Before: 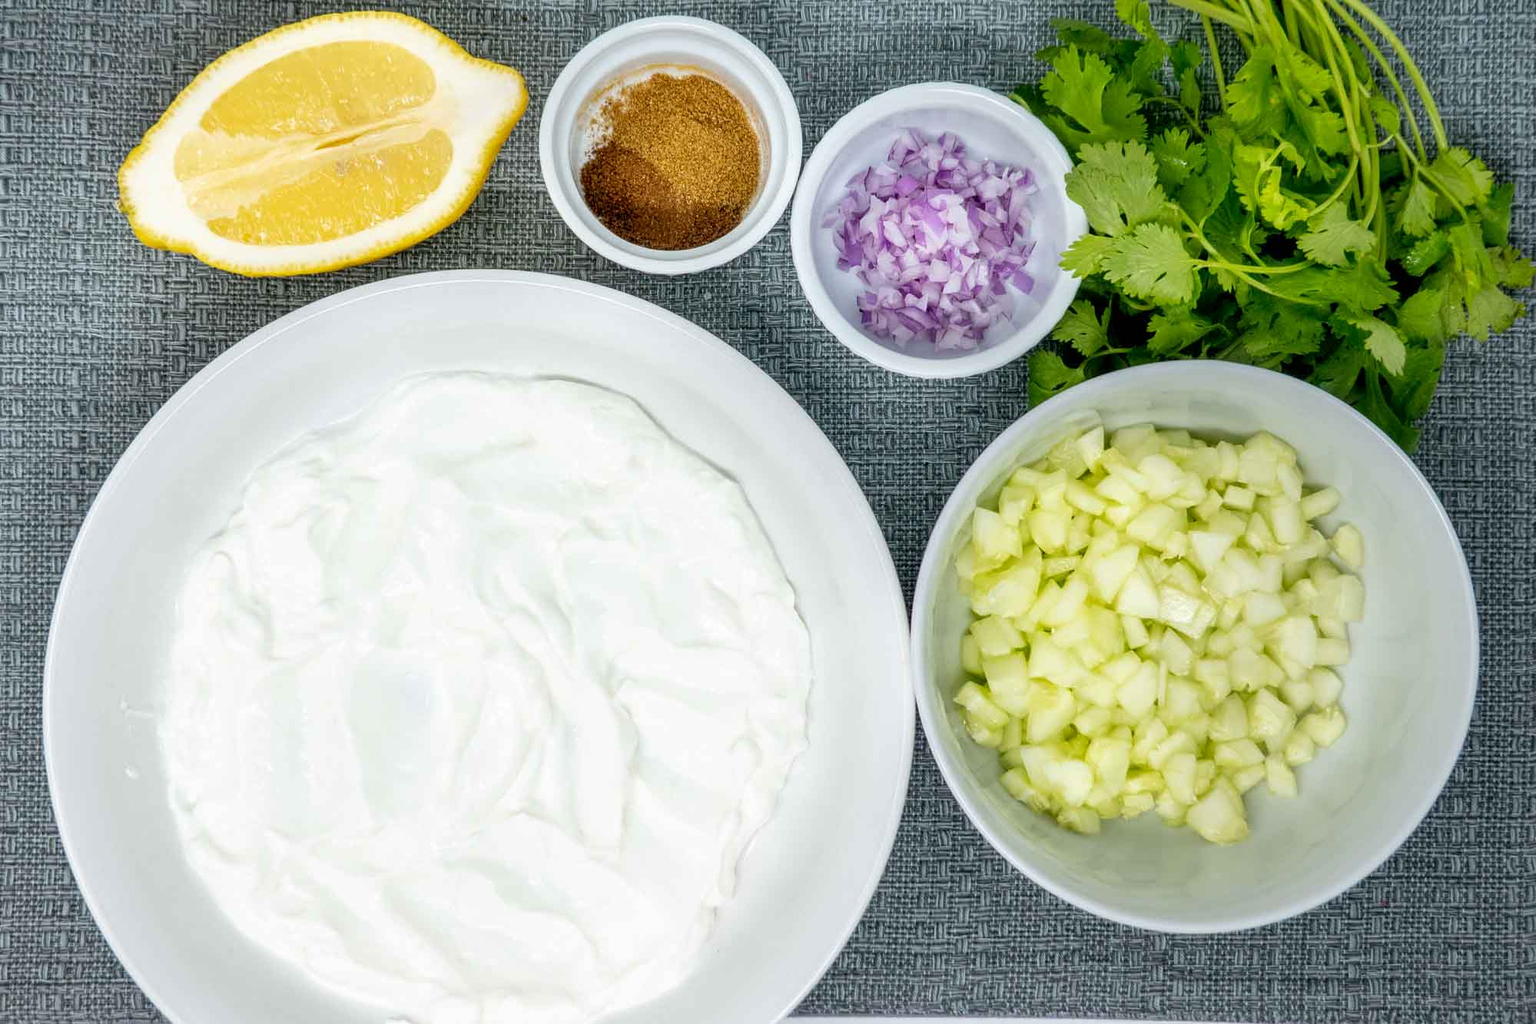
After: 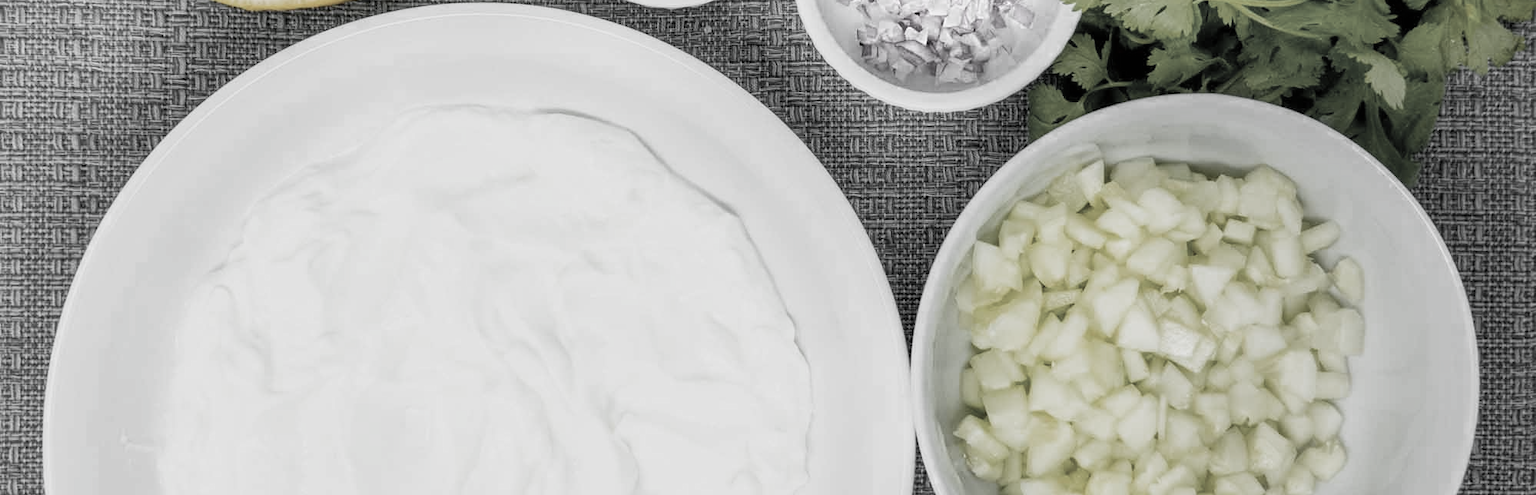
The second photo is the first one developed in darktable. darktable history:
crop and rotate: top 26.056%, bottom 25.543%
sigmoid: contrast 1.22, skew 0.65
tone equalizer: on, module defaults
color zones: curves: ch0 [(0, 0.613) (0.01, 0.613) (0.245, 0.448) (0.498, 0.529) (0.642, 0.665) (0.879, 0.777) (0.99, 0.613)]; ch1 [(0, 0.035) (0.121, 0.189) (0.259, 0.197) (0.415, 0.061) (0.589, 0.022) (0.732, 0.022) (0.857, 0.026) (0.991, 0.053)]
